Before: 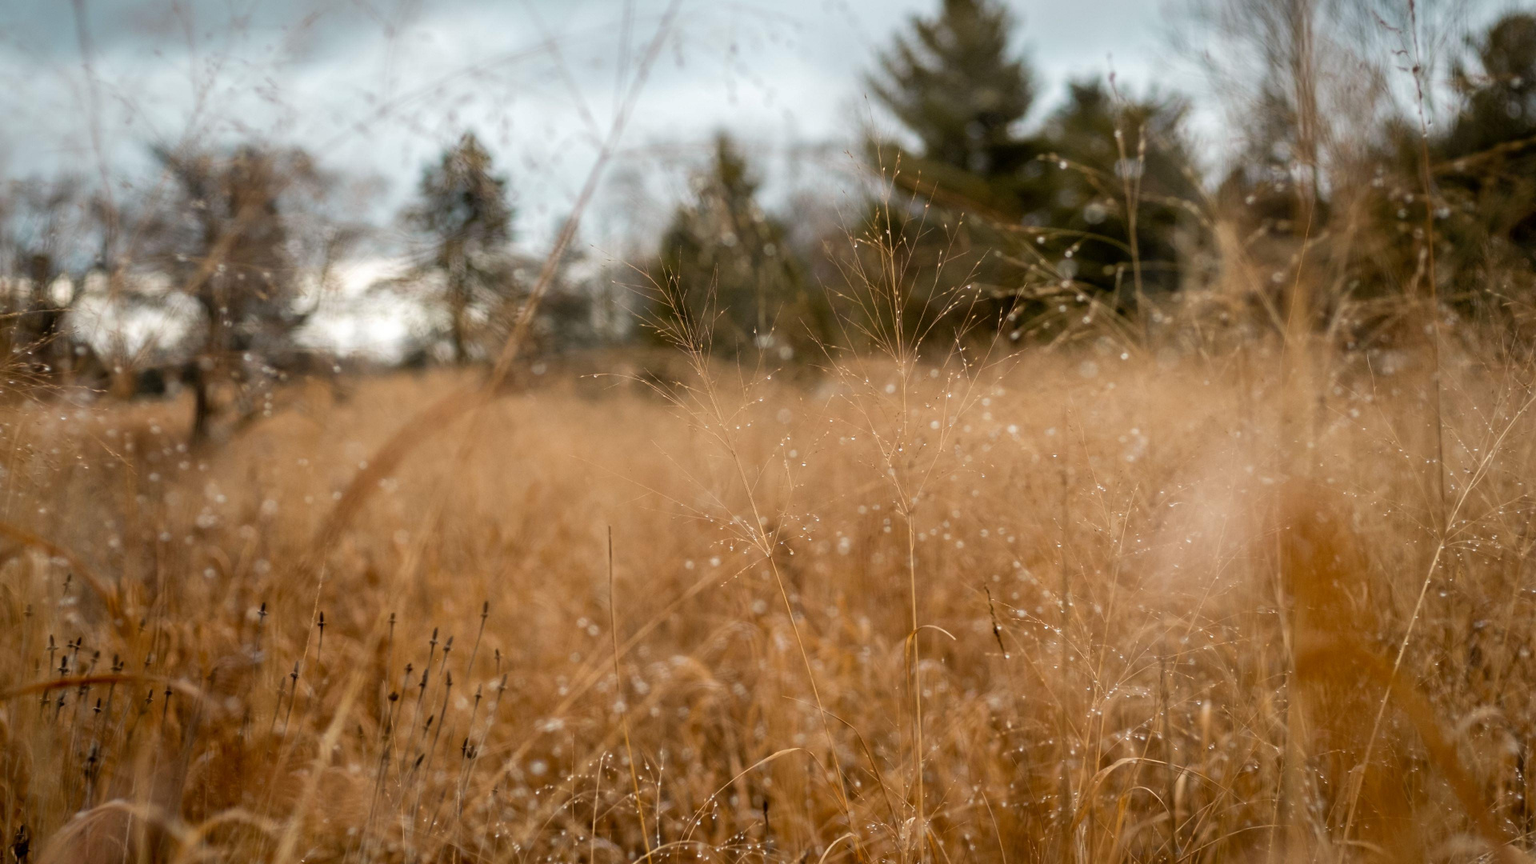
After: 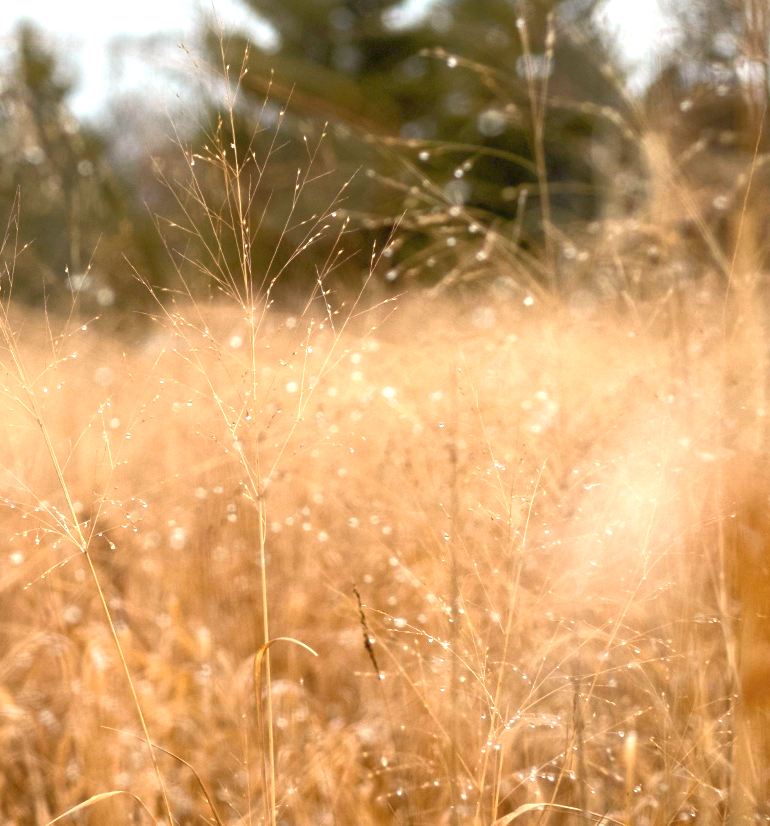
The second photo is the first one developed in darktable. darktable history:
crop: left 45.721%, top 13.393%, right 14.118%, bottom 10.01%
rgb curve: curves: ch0 [(0, 0) (0.072, 0.166) (0.217, 0.293) (0.414, 0.42) (1, 1)], compensate middle gray true, preserve colors basic power
exposure: black level correction 0, exposure 0.9 EV, compensate highlight preservation false
color zones: curves: ch0 [(0, 0.465) (0.092, 0.596) (0.289, 0.464) (0.429, 0.453) (0.571, 0.464) (0.714, 0.455) (0.857, 0.462) (1, 0.465)]
